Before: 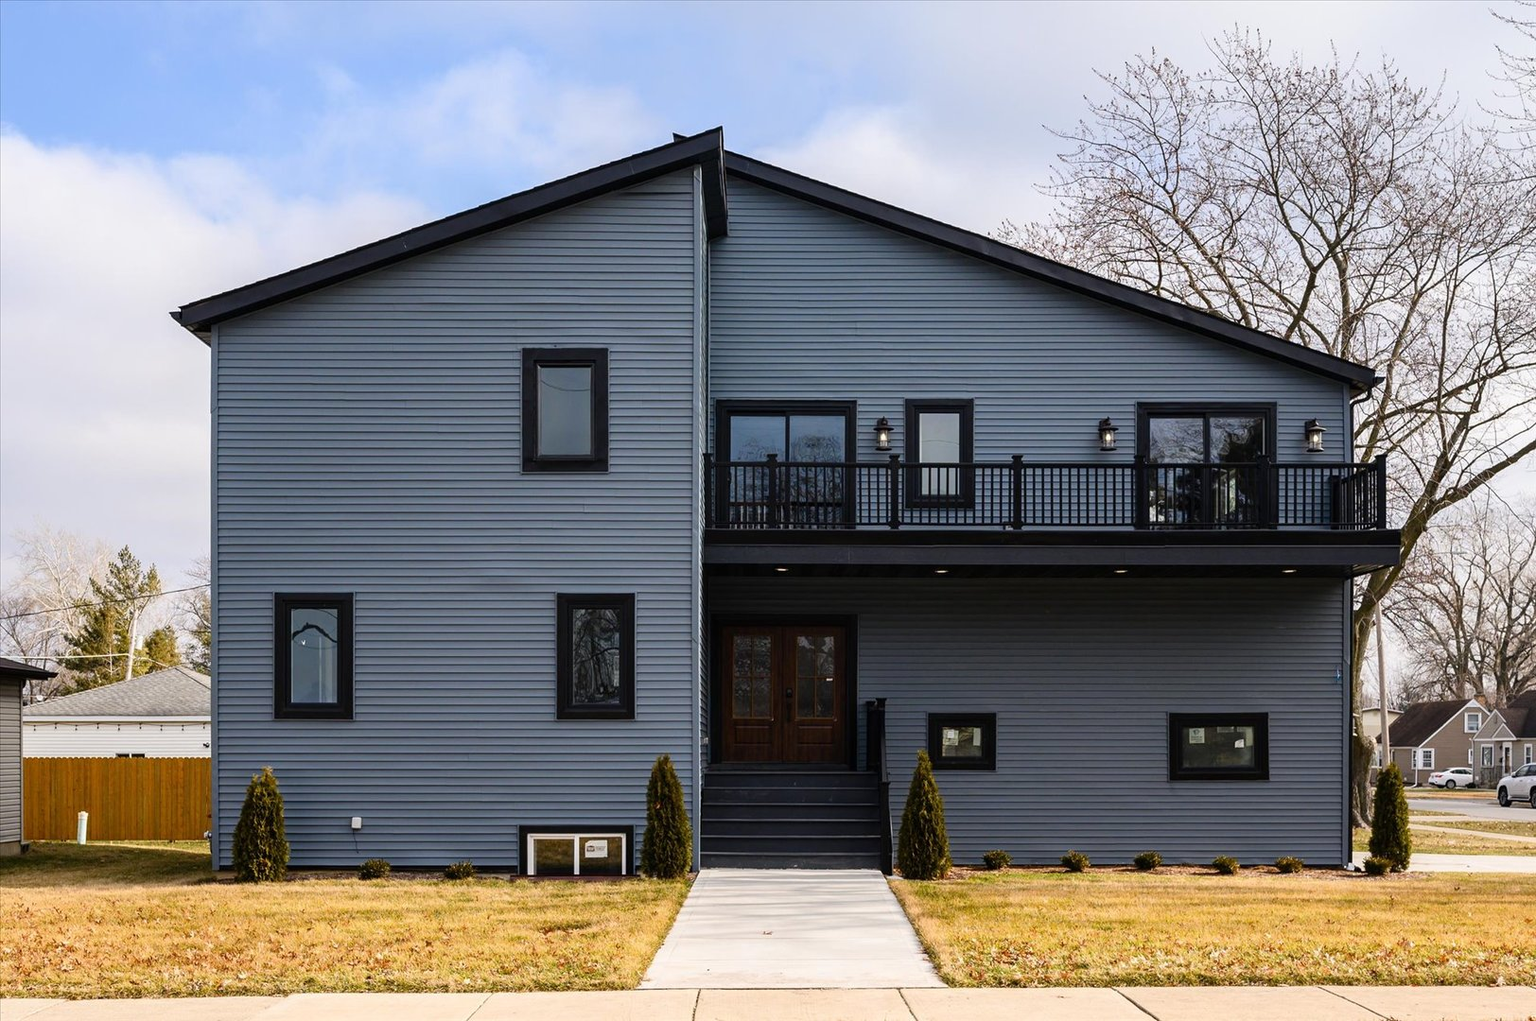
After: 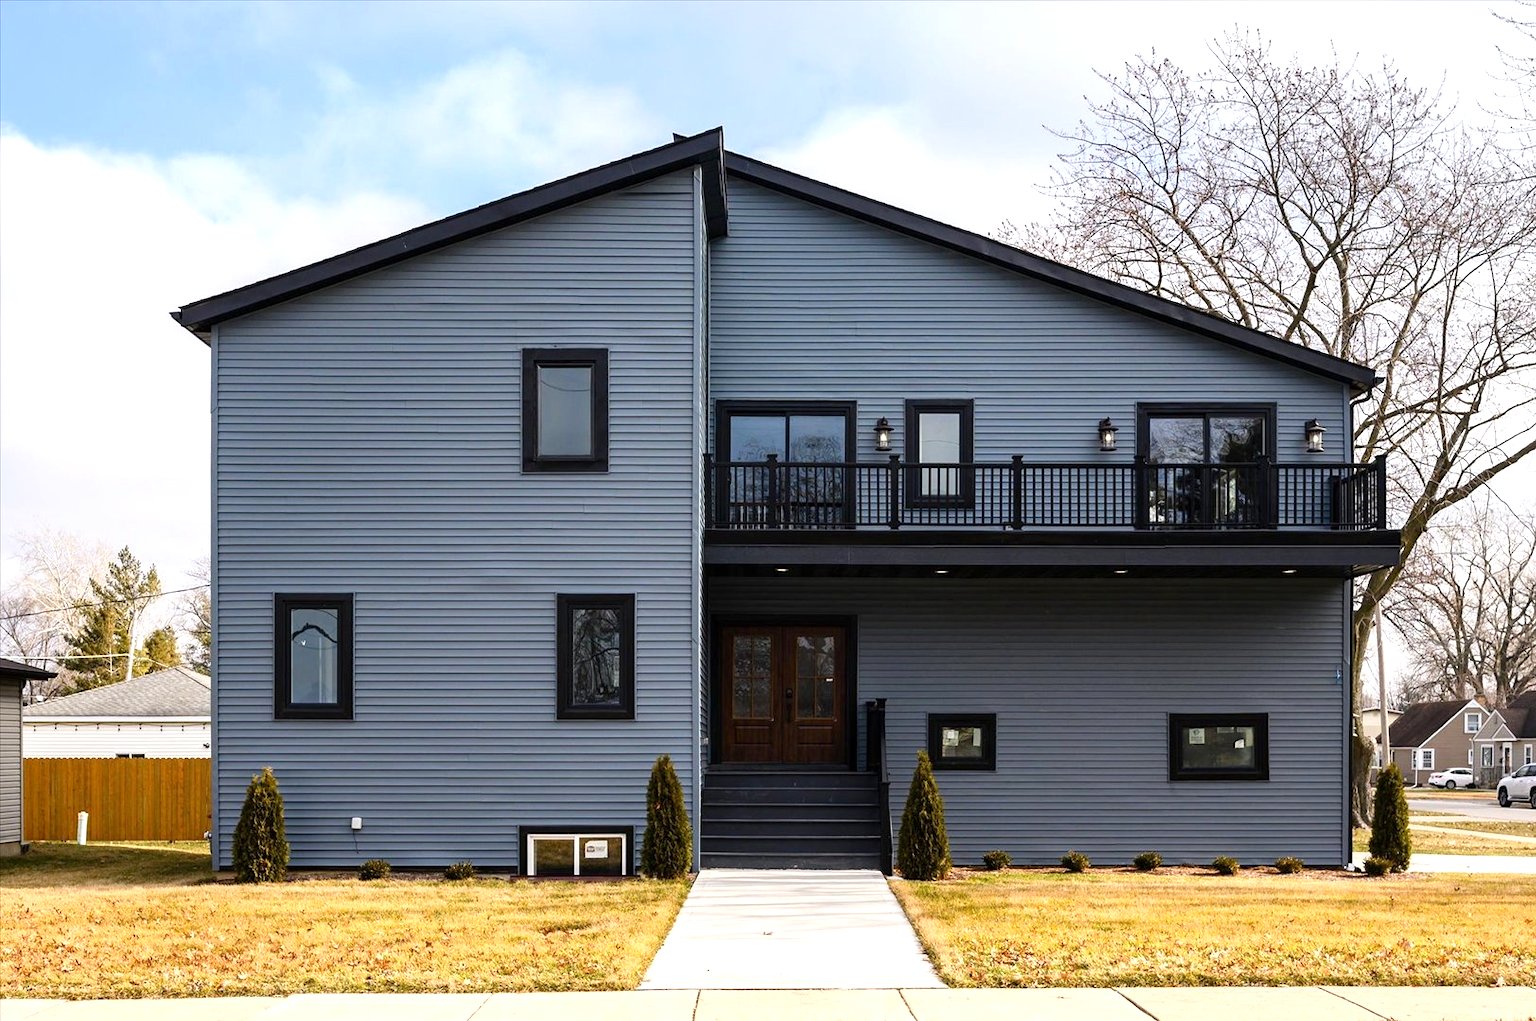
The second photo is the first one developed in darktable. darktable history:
levels: mode automatic, levels [0.052, 0.496, 0.908]
exposure: black level correction 0.001, exposure 0.499 EV, compensate highlight preservation false
